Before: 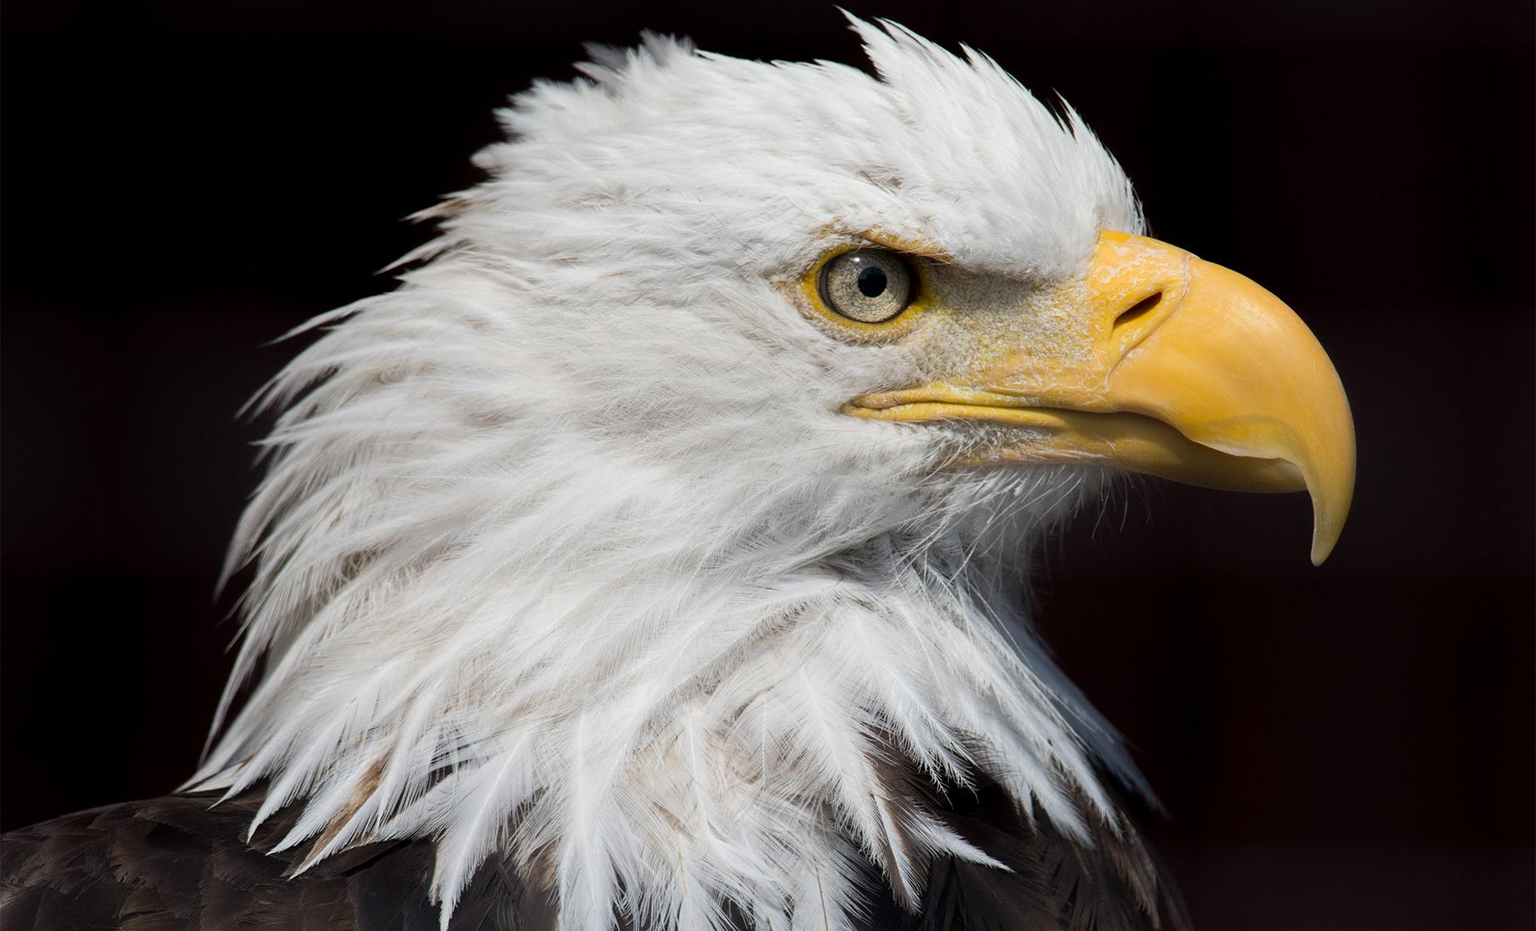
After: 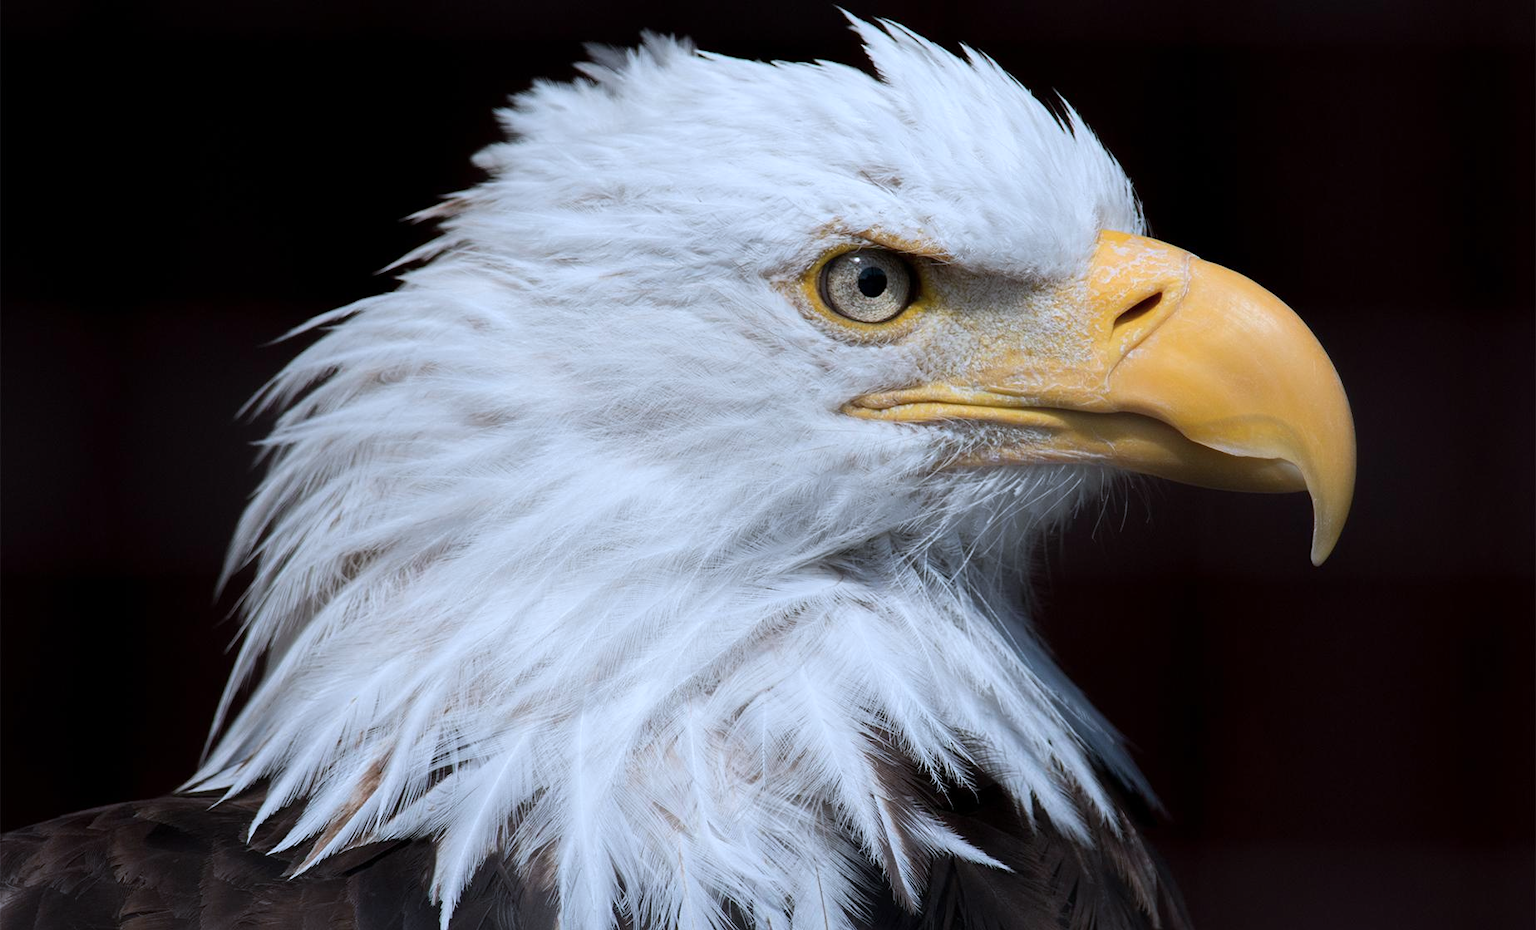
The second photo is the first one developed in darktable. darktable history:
color correction: highlights a* -2.19, highlights b* -18.57
